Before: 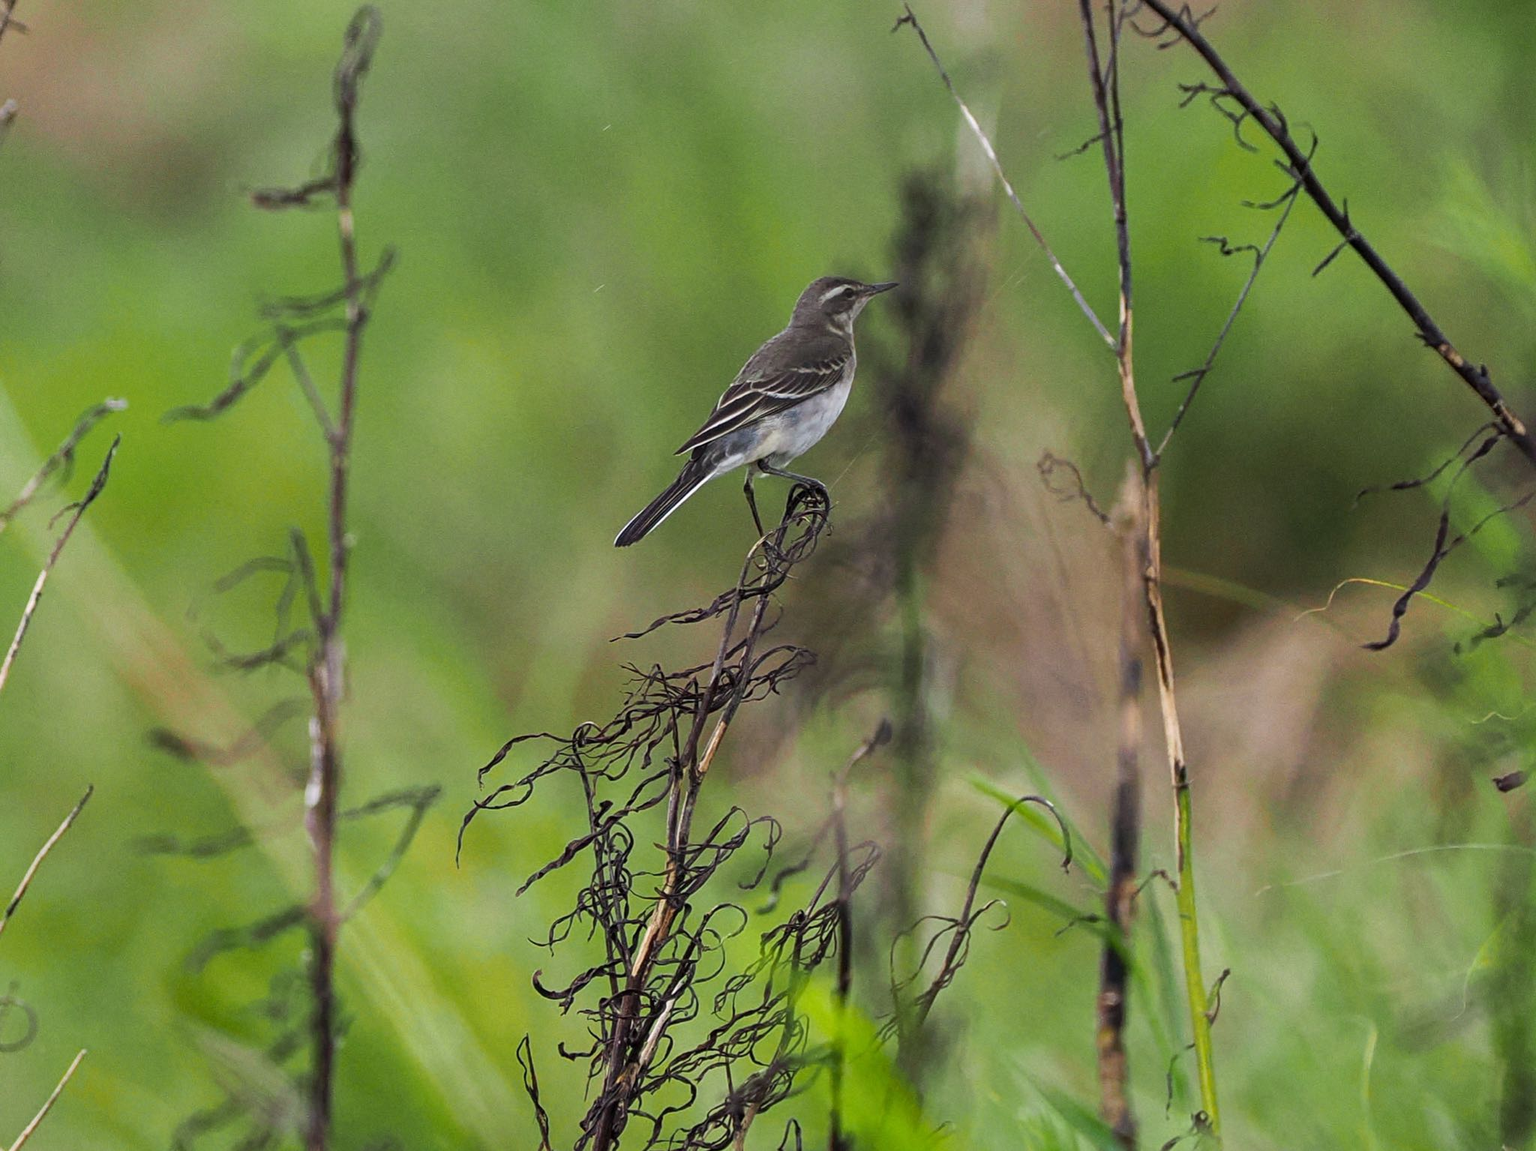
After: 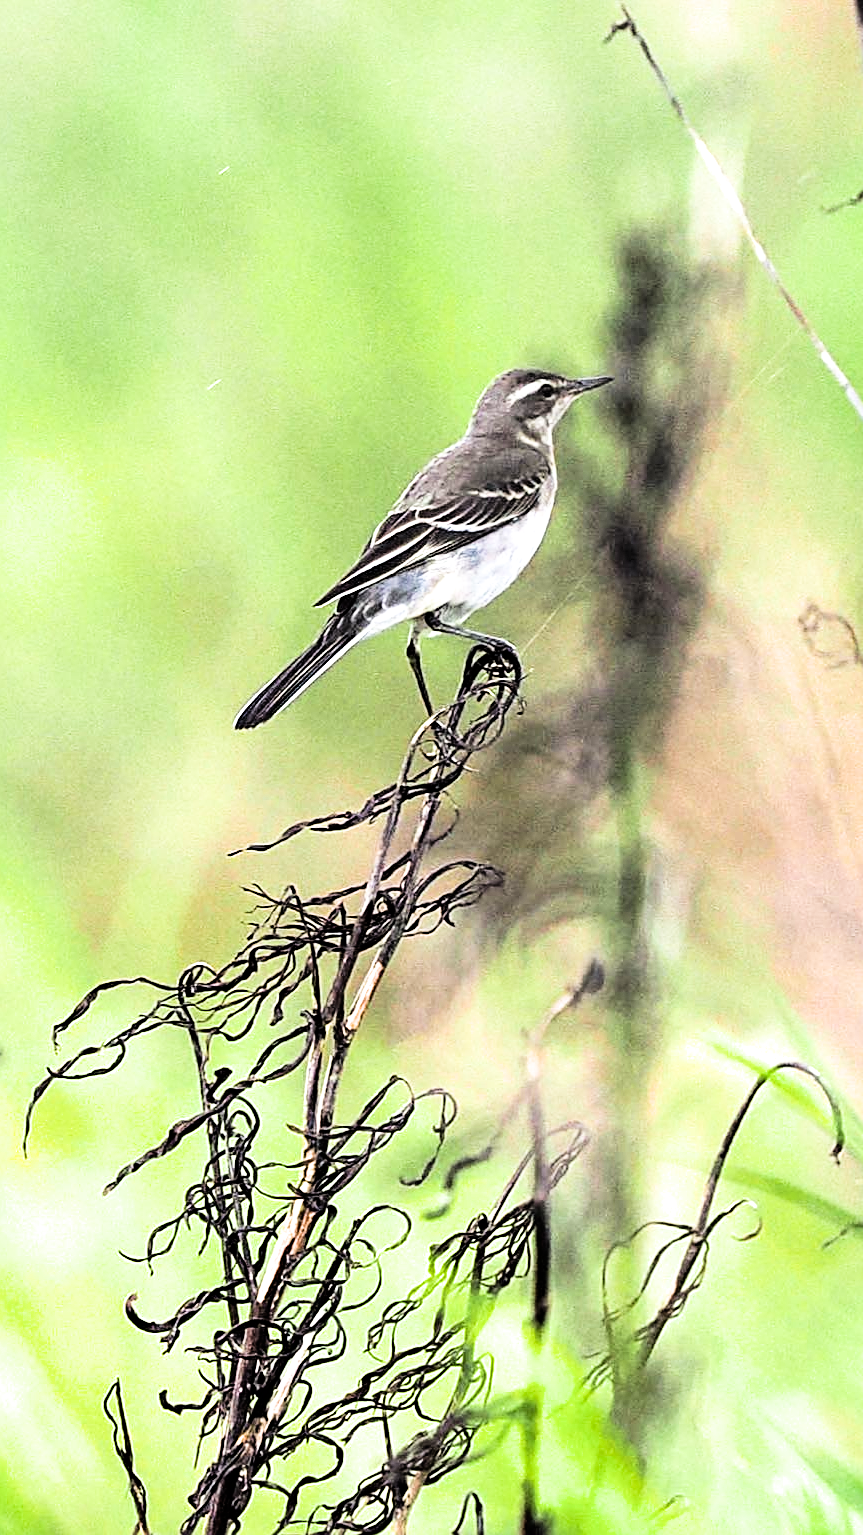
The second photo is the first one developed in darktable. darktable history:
filmic rgb: black relative exposure -5 EV, white relative exposure 3.2 EV, hardness 3.42, contrast 1.2, highlights saturation mix -30%
crop: left 28.583%, right 29.231%
exposure: black level correction 0, exposure 1.35 EV, compensate exposure bias true, compensate highlight preservation false
tone equalizer: -8 EV -0.75 EV, -7 EV -0.7 EV, -6 EV -0.6 EV, -5 EV -0.4 EV, -3 EV 0.4 EV, -2 EV 0.6 EV, -1 EV 0.7 EV, +0 EV 0.75 EV, edges refinement/feathering 500, mask exposure compensation -1.57 EV, preserve details no
sharpen: on, module defaults
